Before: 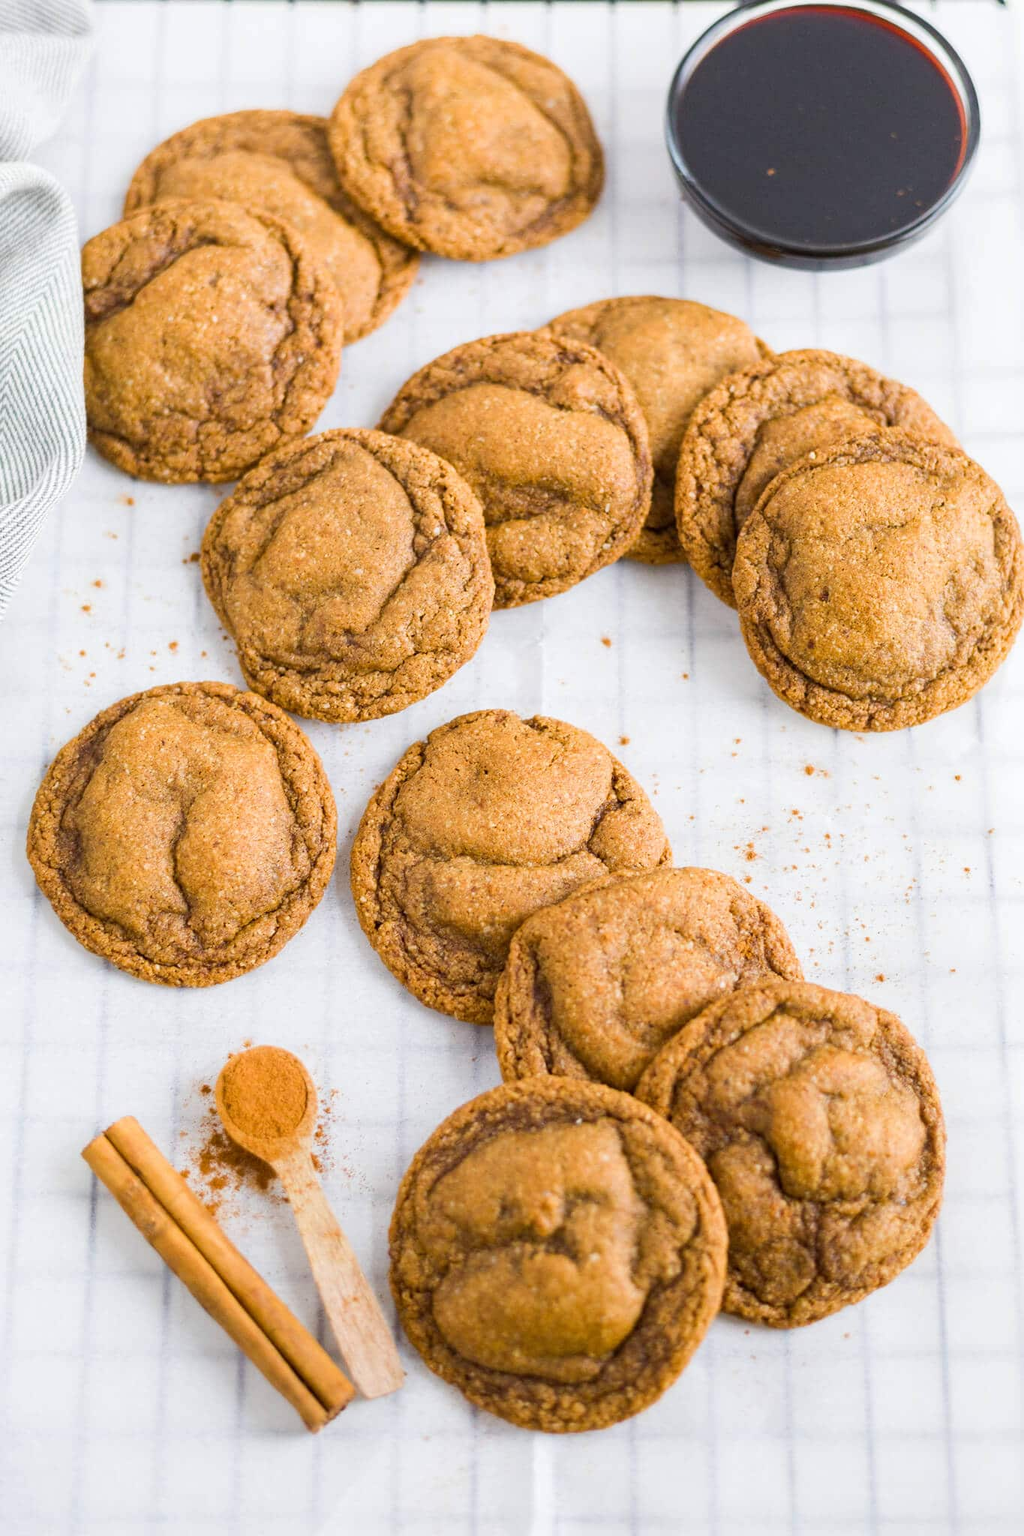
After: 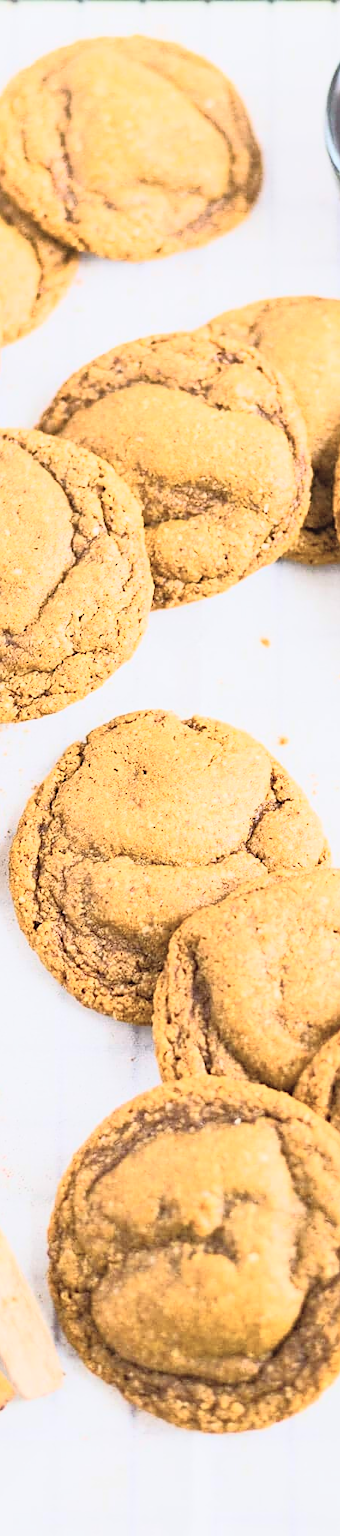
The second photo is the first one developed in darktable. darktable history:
tone curve: curves: ch0 [(0, 0.052) (0.207, 0.35) (0.392, 0.592) (0.54, 0.803) (0.725, 0.922) (0.99, 0.974)], color space Lab, independent channels, preserve colors none
crop: left 33.36%, right 33.36%
sharpen: on, module defaults
